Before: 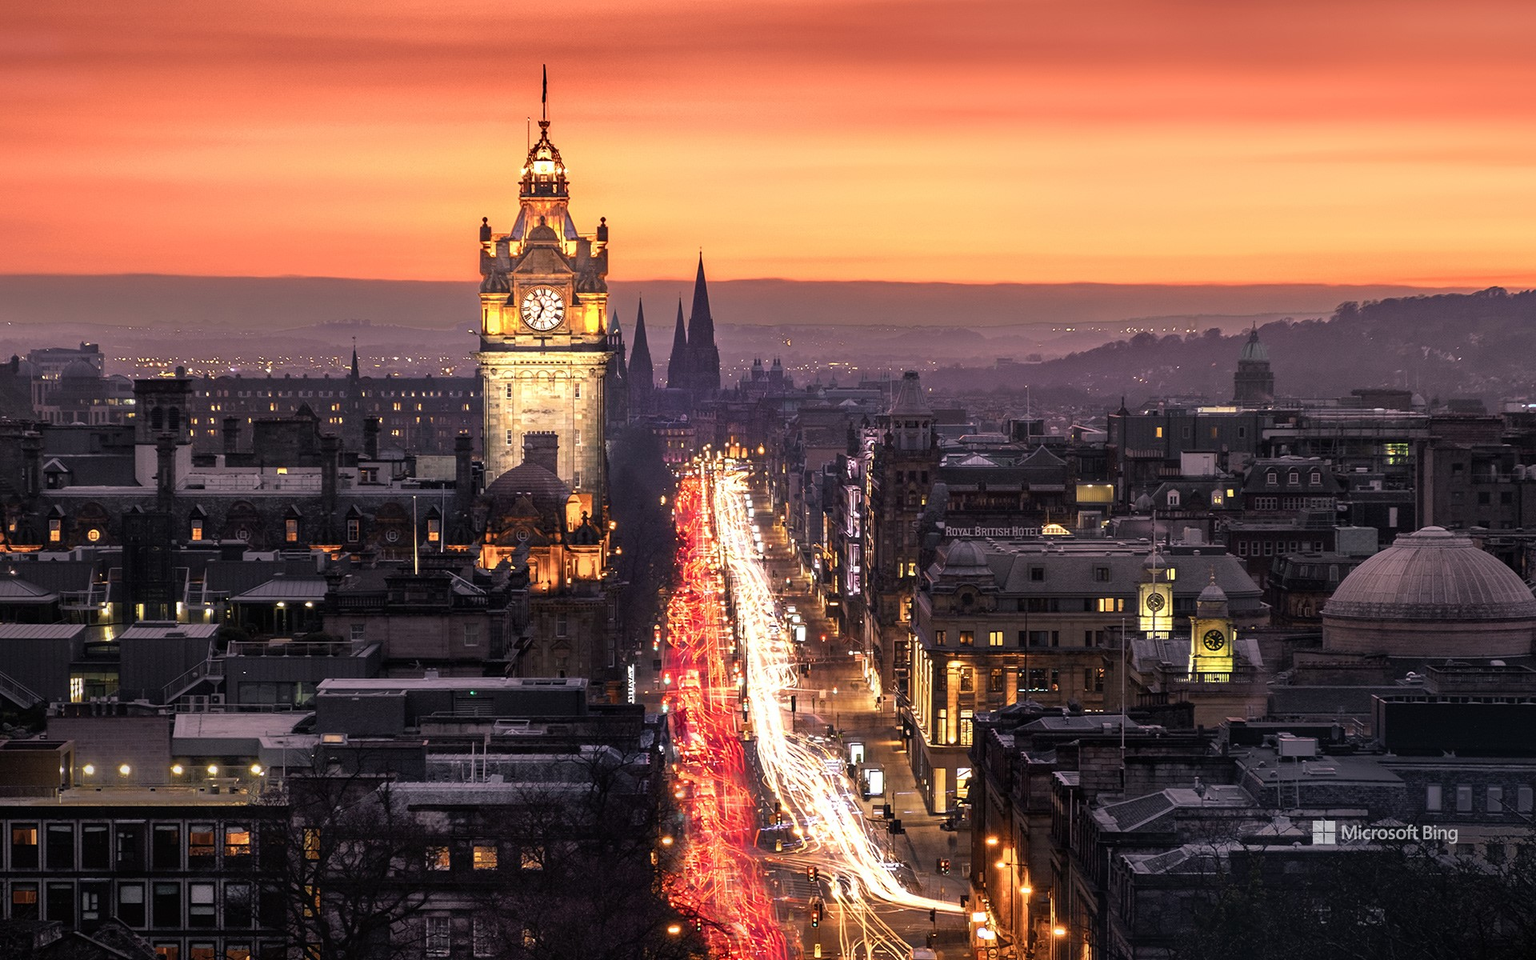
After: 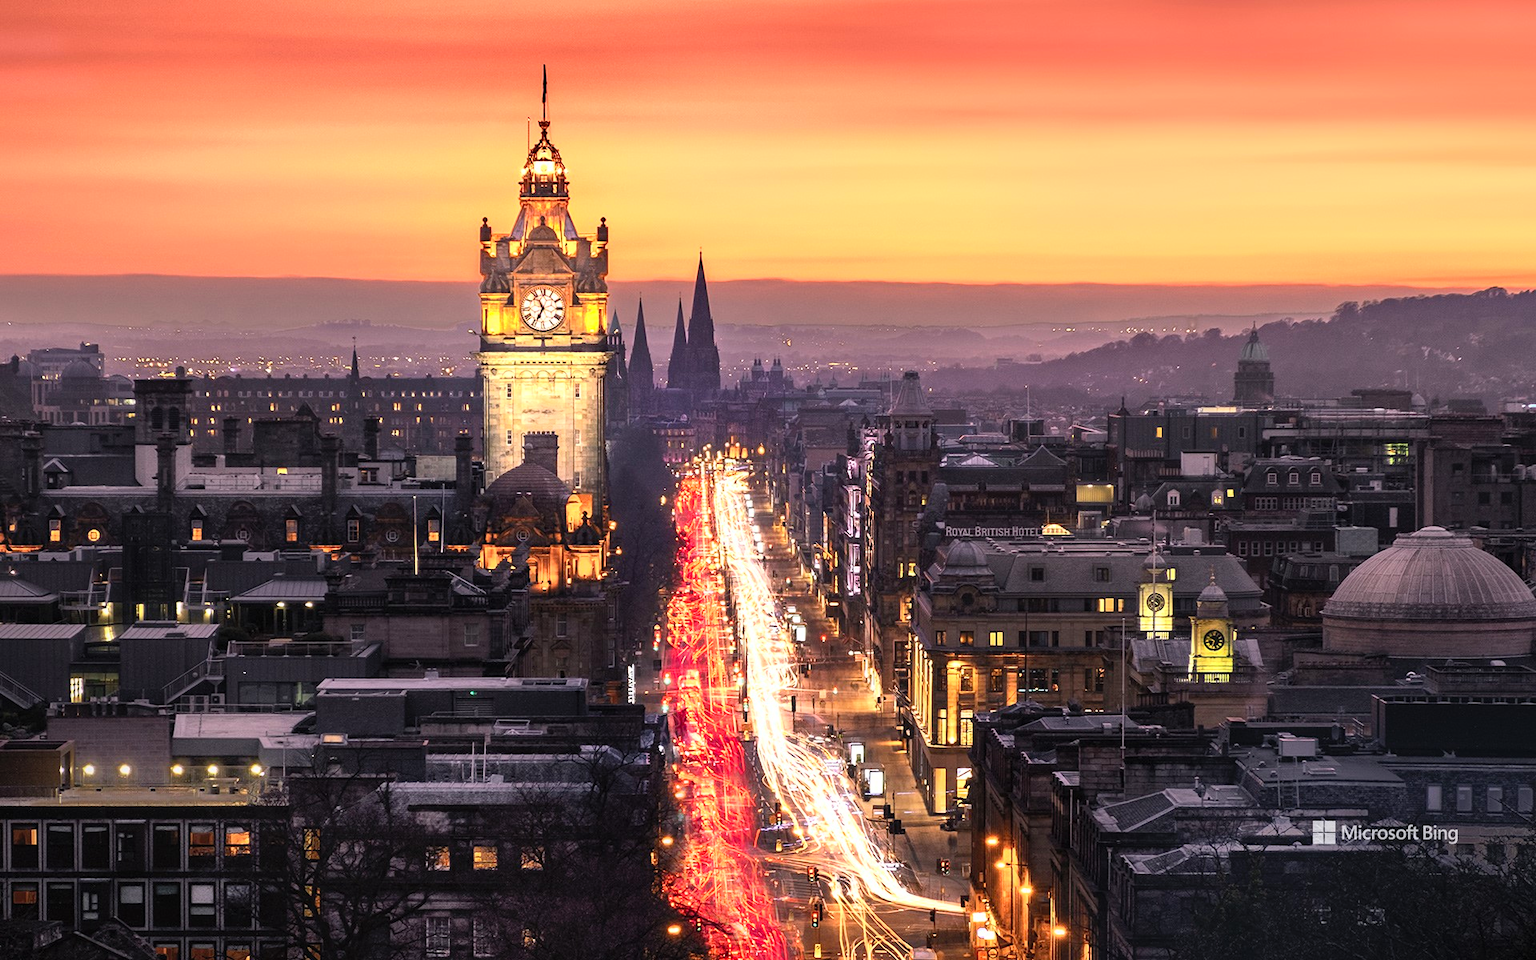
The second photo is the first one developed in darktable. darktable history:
contrast brightness saturation: contrast 0.199, brightness 0.164, saturation 0.216
